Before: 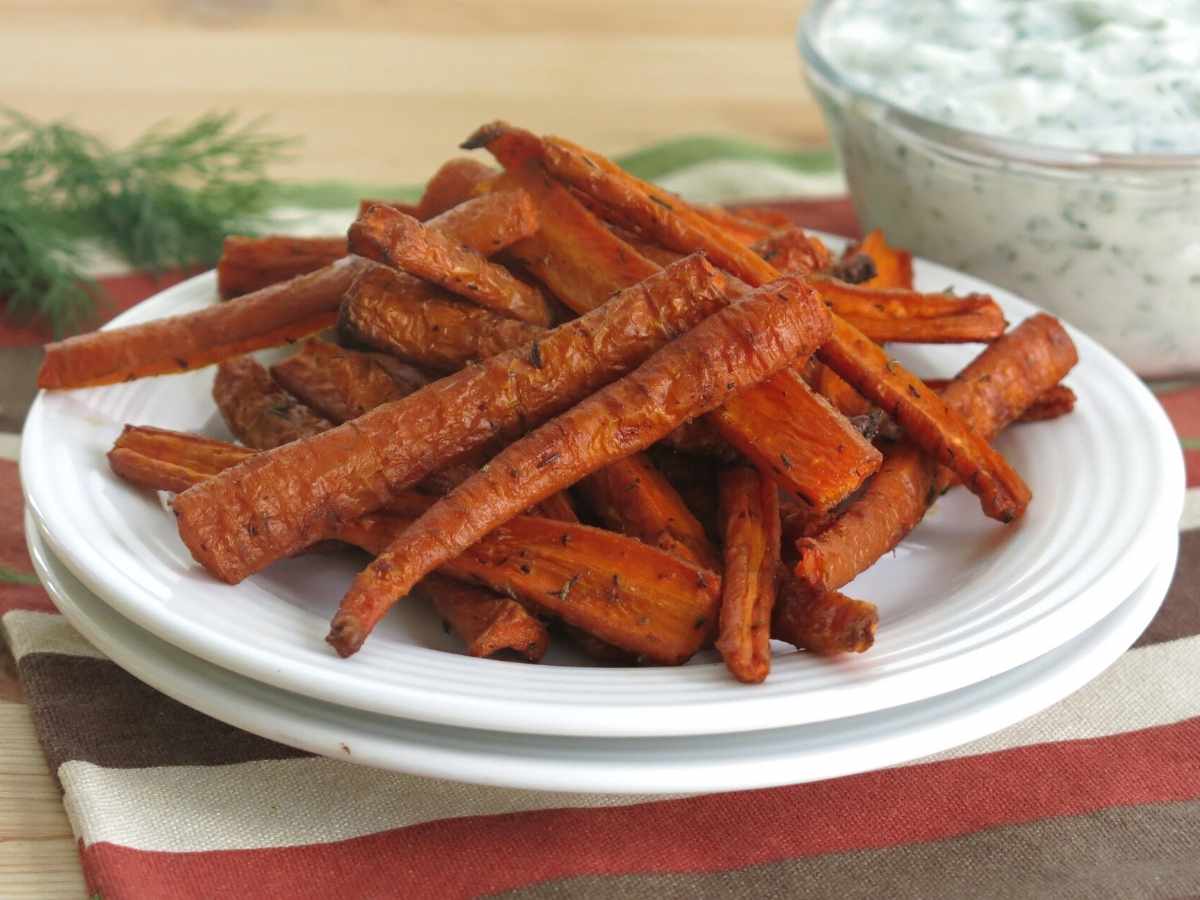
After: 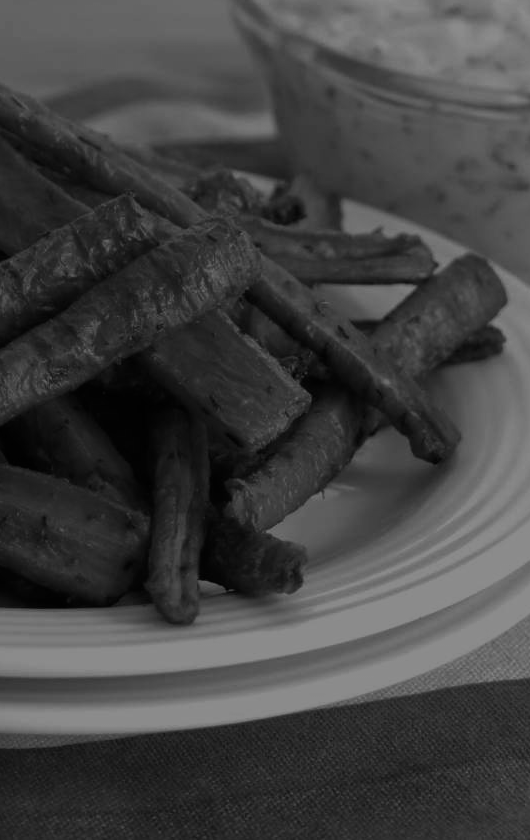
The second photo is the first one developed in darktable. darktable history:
monochrome: a 16.01, b -2.65, highlights 0.52
tone equalizer: -8 EV -2 EV, -7 EV -2 EV, -6 EV -2 EV, -5 EV -2 EV, -4 EV -2 EV, -3 EV -2 EV, -2 EV -2 EV, -1 EV -1.63 EV, +0 EV -2 EV
contrast brightness saturation: brightness -0.2, saturation 0.08
crop: left 47.628%, top 6.643%, right 7.874%
exposure: exposure 0.6 EV, compensate highlight preservation false
